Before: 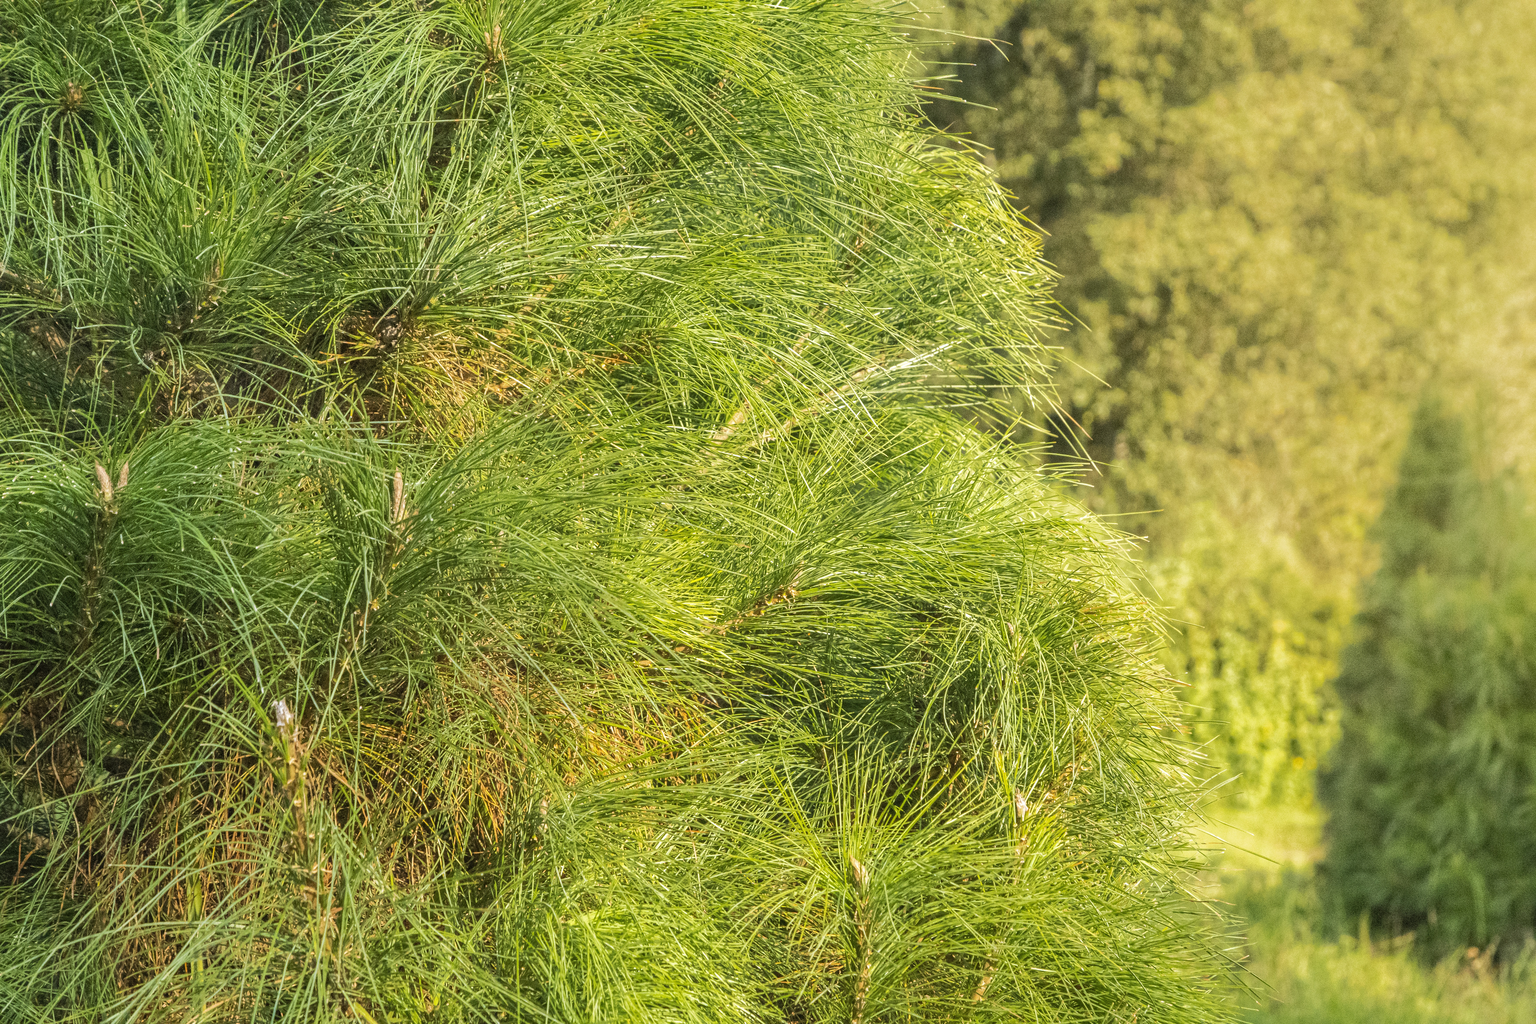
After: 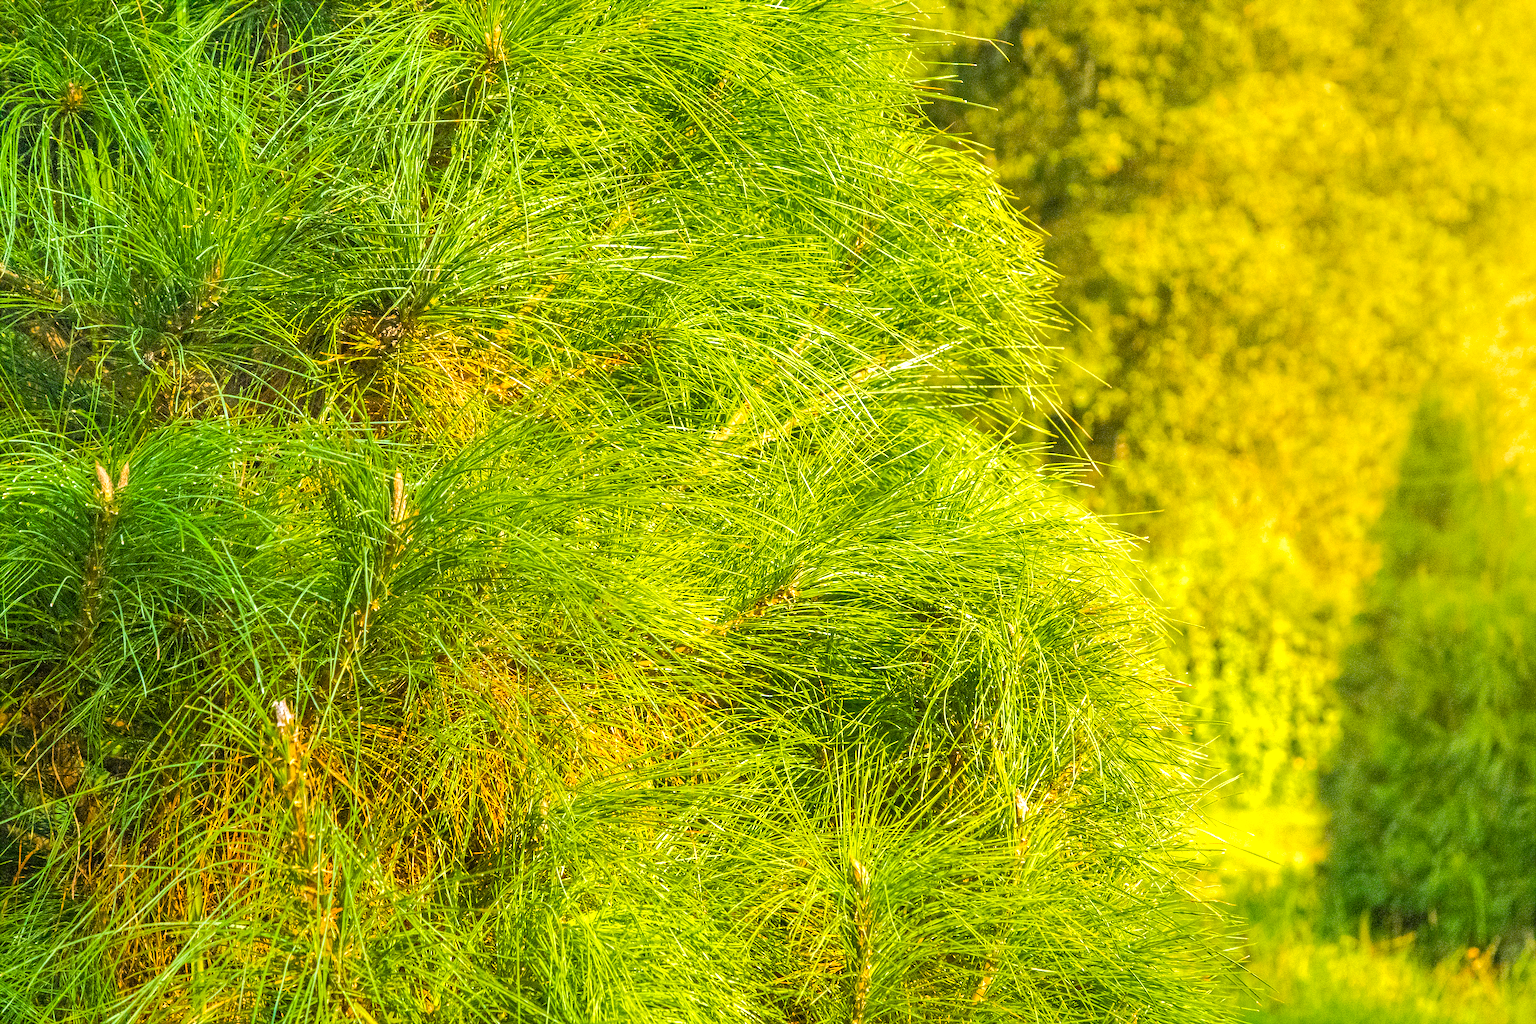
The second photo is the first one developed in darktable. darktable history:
color balance rgb: linear chroma grading › shadows 10%, linear chroma grading › highlights 10%, linear chroma grading › global chroma 15%, linear chroma grading › mid-tones 15%, perceptual saturation grading › global saturation 40%, perceptual saturation grading › highlights -25%, perceptual saturation grading › mid-tones 35%, perceptual saturation grading › shadows 35%, perceptual brilliance grading › global brilliance 11.29%, global vibrance 11.29%
sharpen: on, module defaults
